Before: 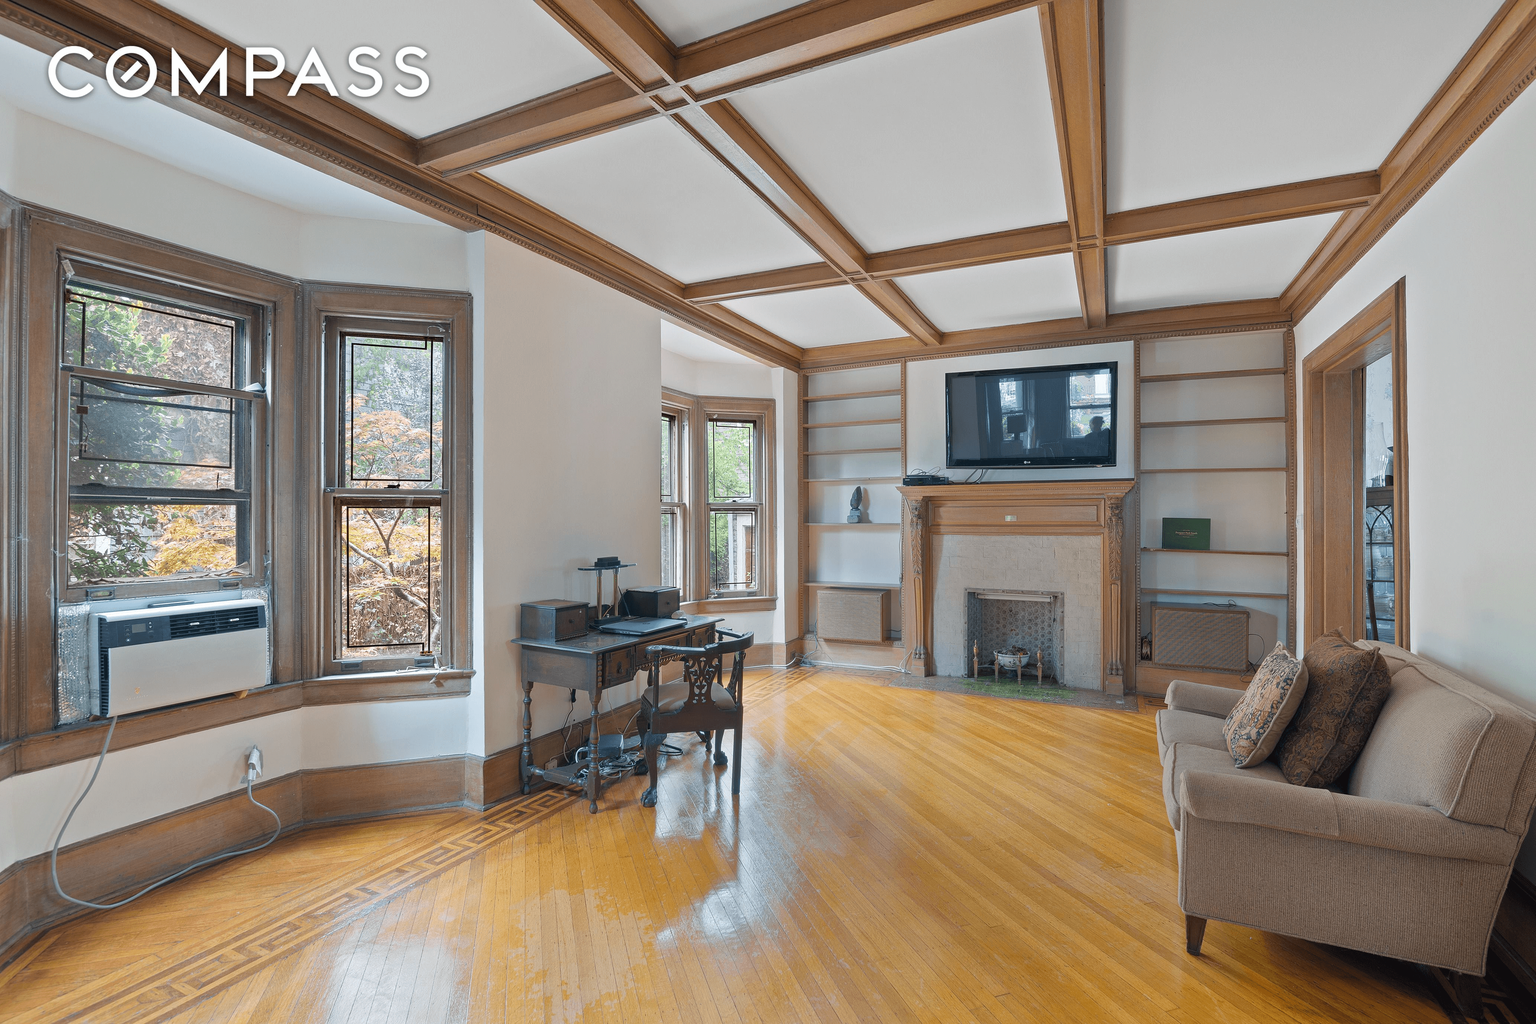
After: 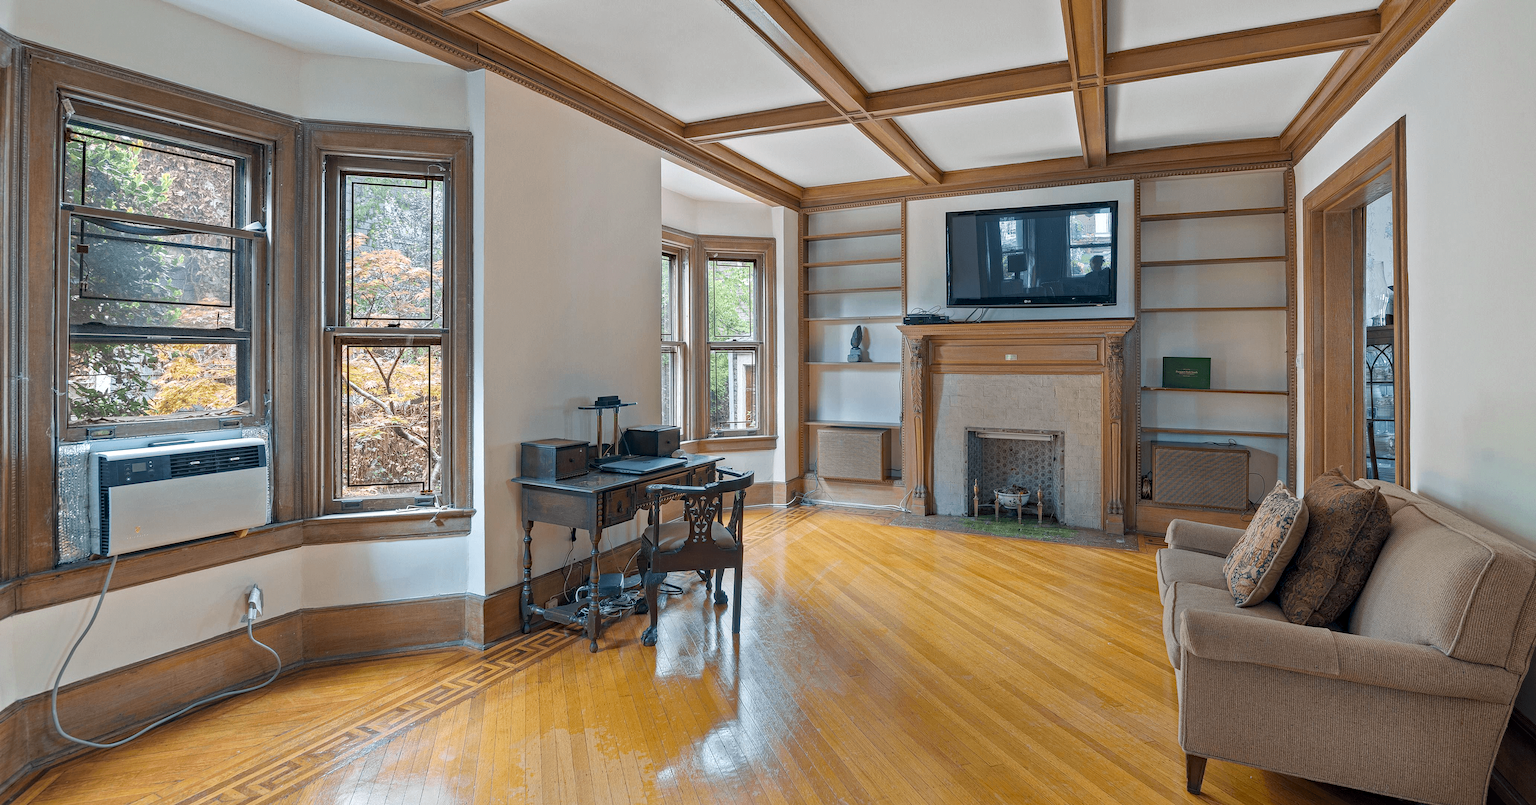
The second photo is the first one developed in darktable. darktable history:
contrast brightness saturation: contrast -0.02, brightness -0.01, saturation 0.03
haze removal: strength 0.29, distance 0.25, compatibility mode true, adaptive false
local contrast: on, module defaults
crop and rotate: top 15.774%, bottom 5.506%
